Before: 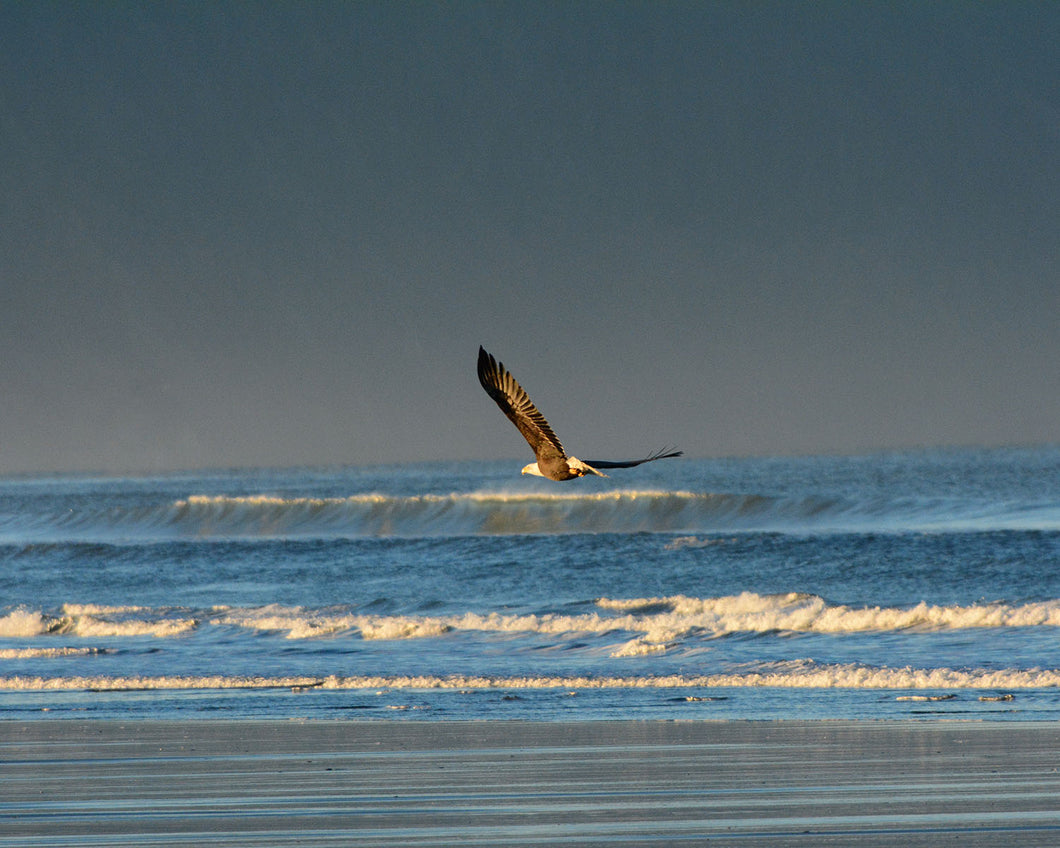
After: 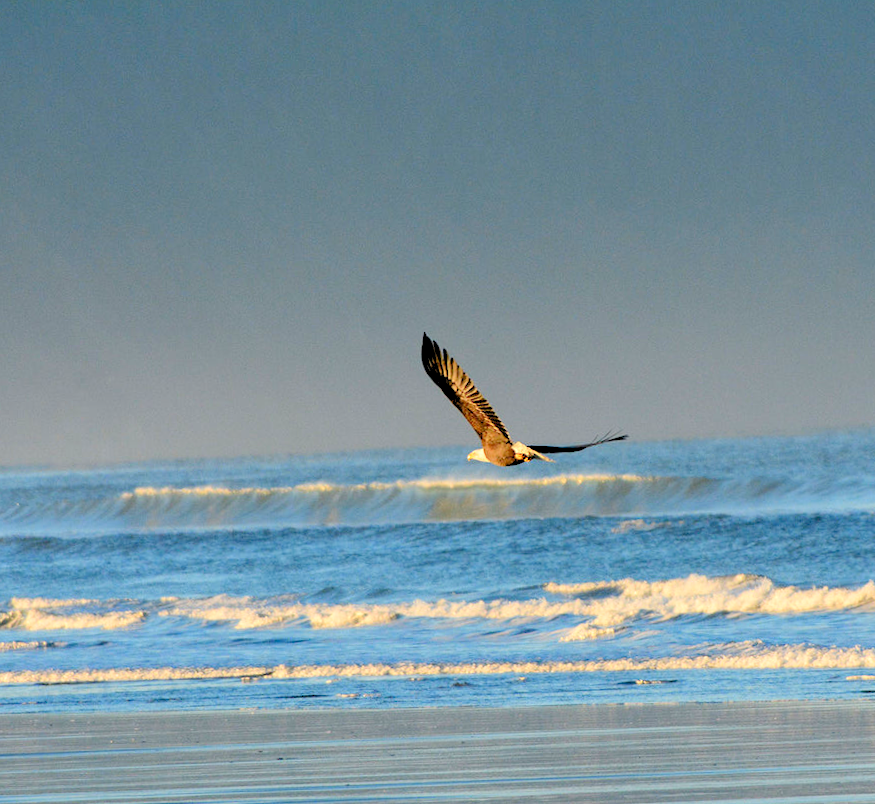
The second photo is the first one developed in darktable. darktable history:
levels: levels [0.072, 0.414, 0.976]
crop and rotate: angle 1°, left 4.281%, top 0.642%, right 11.383%, bottom 2.486%
